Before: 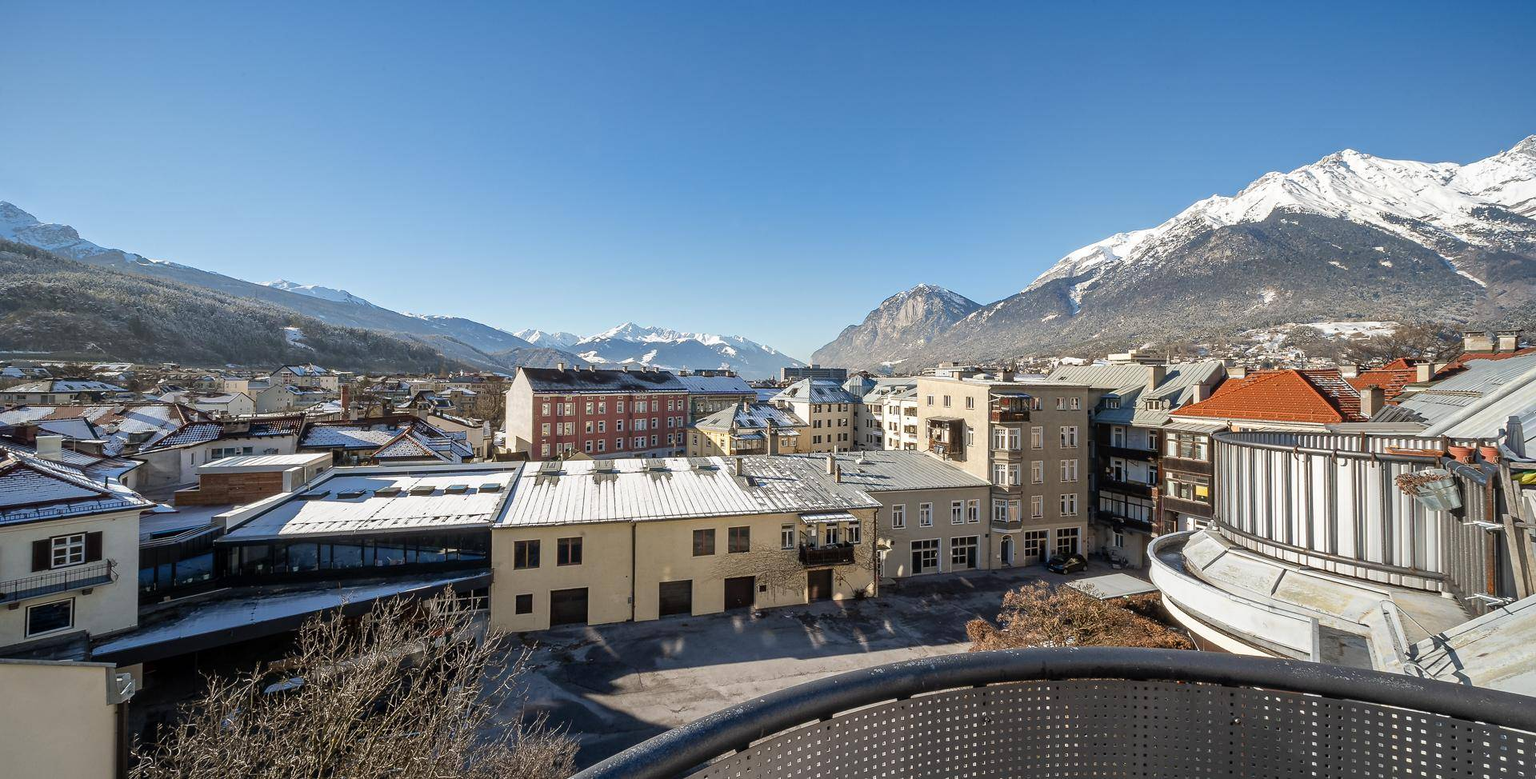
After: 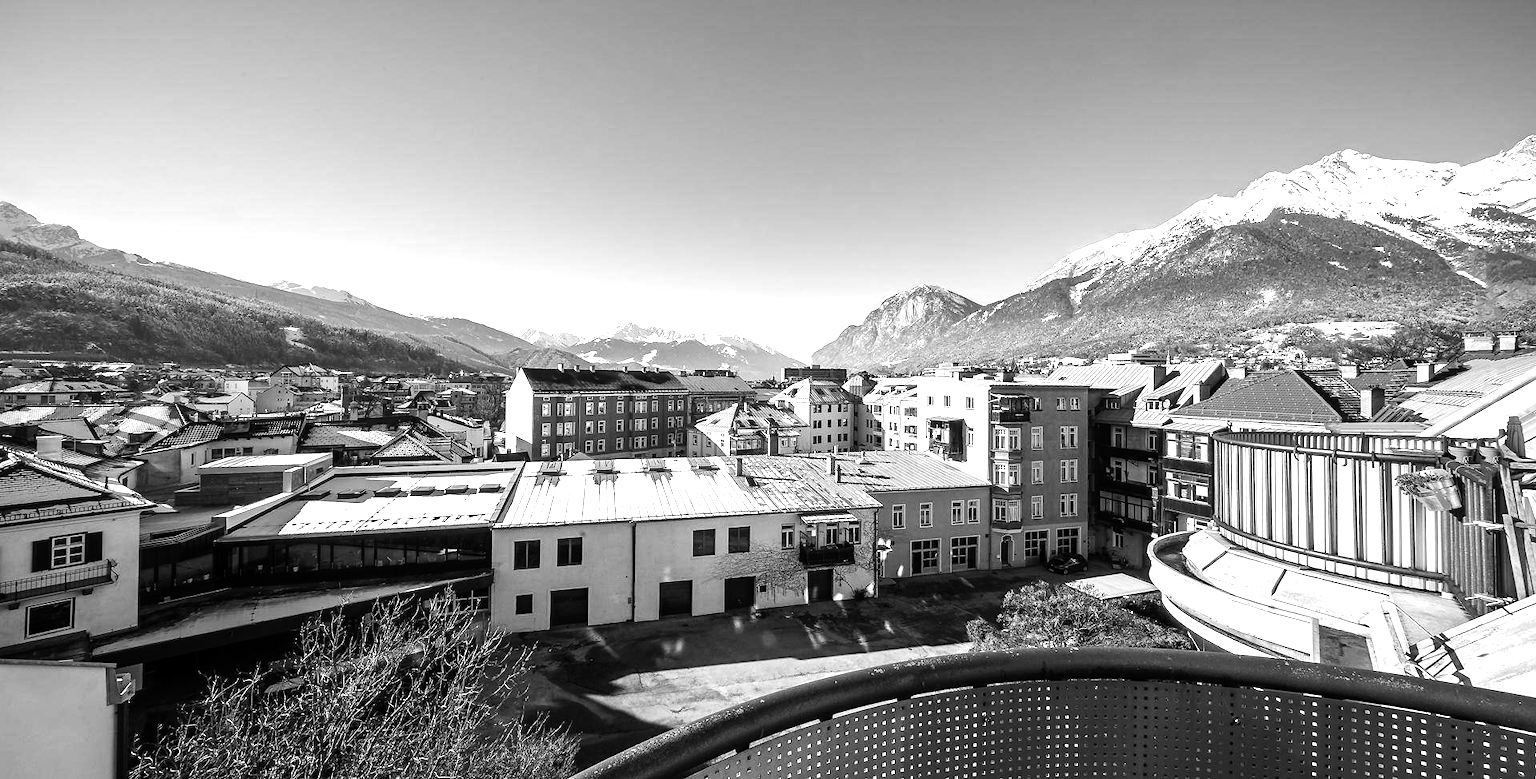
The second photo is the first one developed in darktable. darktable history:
monochrome: on, module defaults
tone equalizer: -8 EV -1.08 EV, -7 EV -1.01 EV, -6 EV -0.867 EV, -5 EV -0.578 EV, -3 EV 0.578 EV, -2 EV 0.867 EV, -1 EV 1.01 EV, +0 EV 1.08 EV, edges refinement/feathering 500, mask exposure compensation -1.57 EV, preserve details no
